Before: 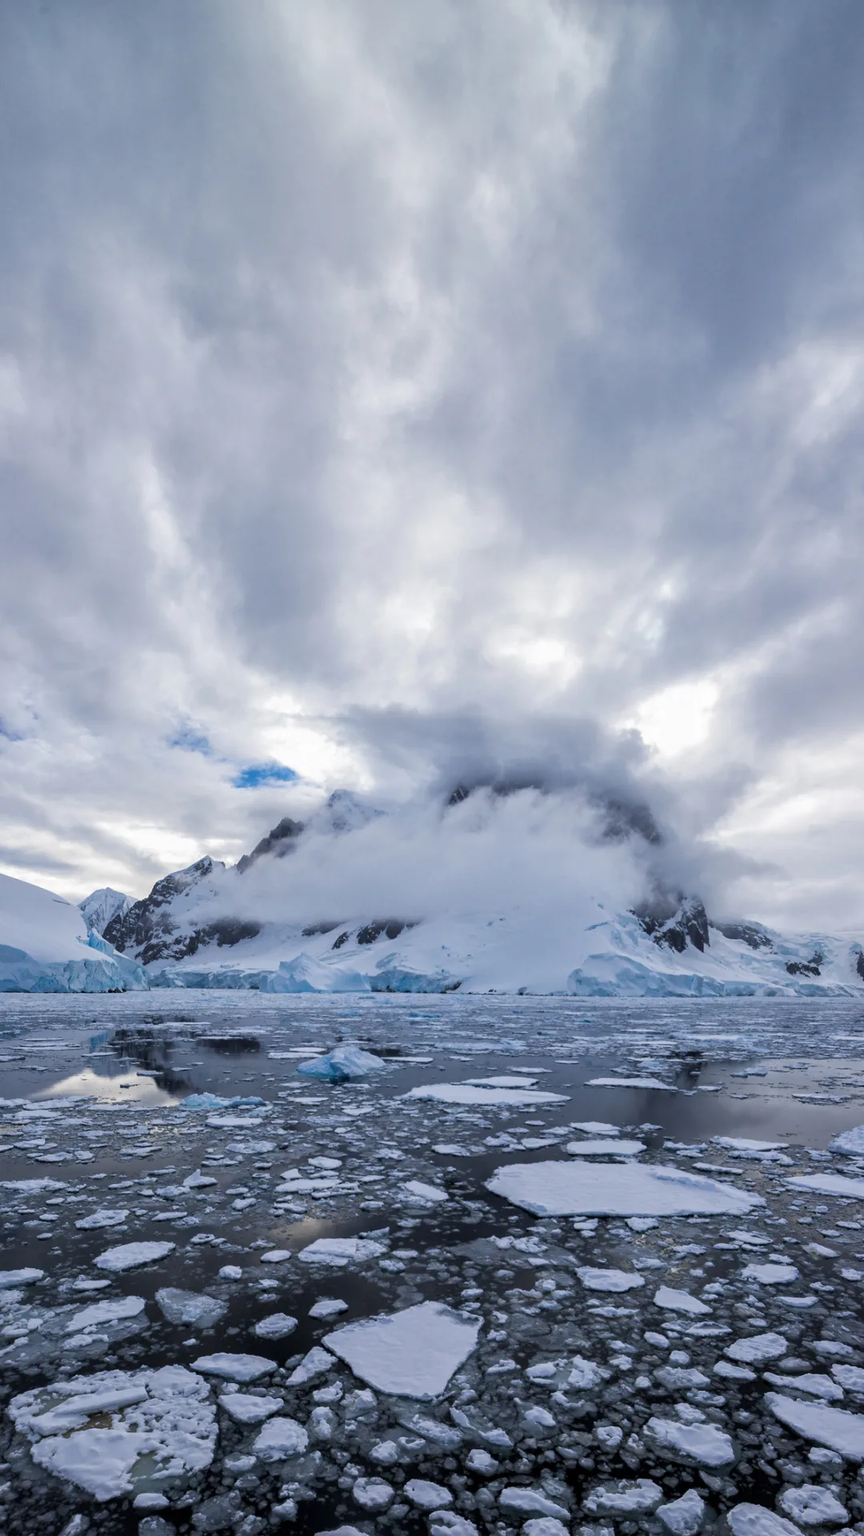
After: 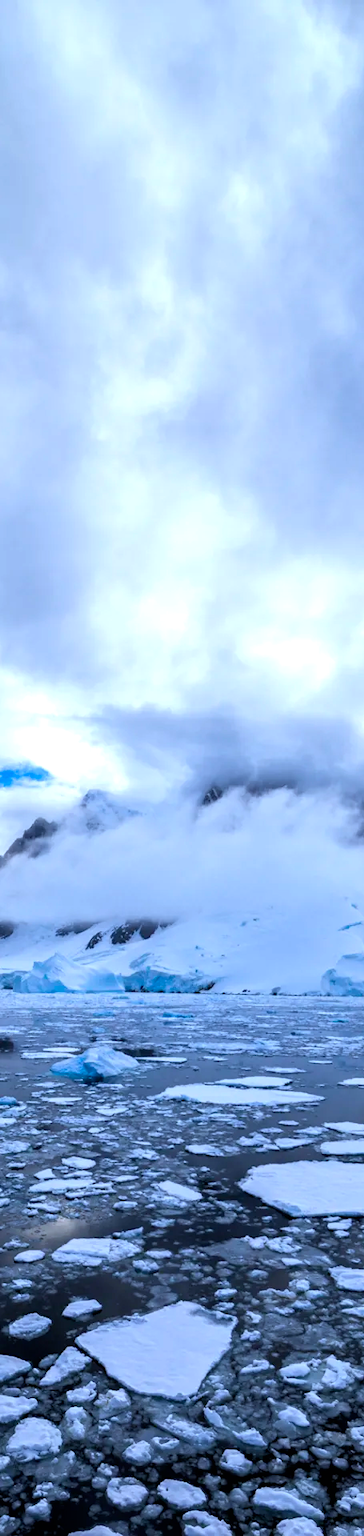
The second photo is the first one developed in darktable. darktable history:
color calibration: illuminant as shot in camera, x 0.378, y 0.381, temperature 4093.13 K, saturation algorithm version 1 (2020)
crop: left 28.583%, right 29.231%
exposure: black level correction 0, exposure 0.5 EV, compensate exposure bias true, compensate highlight preservation false
